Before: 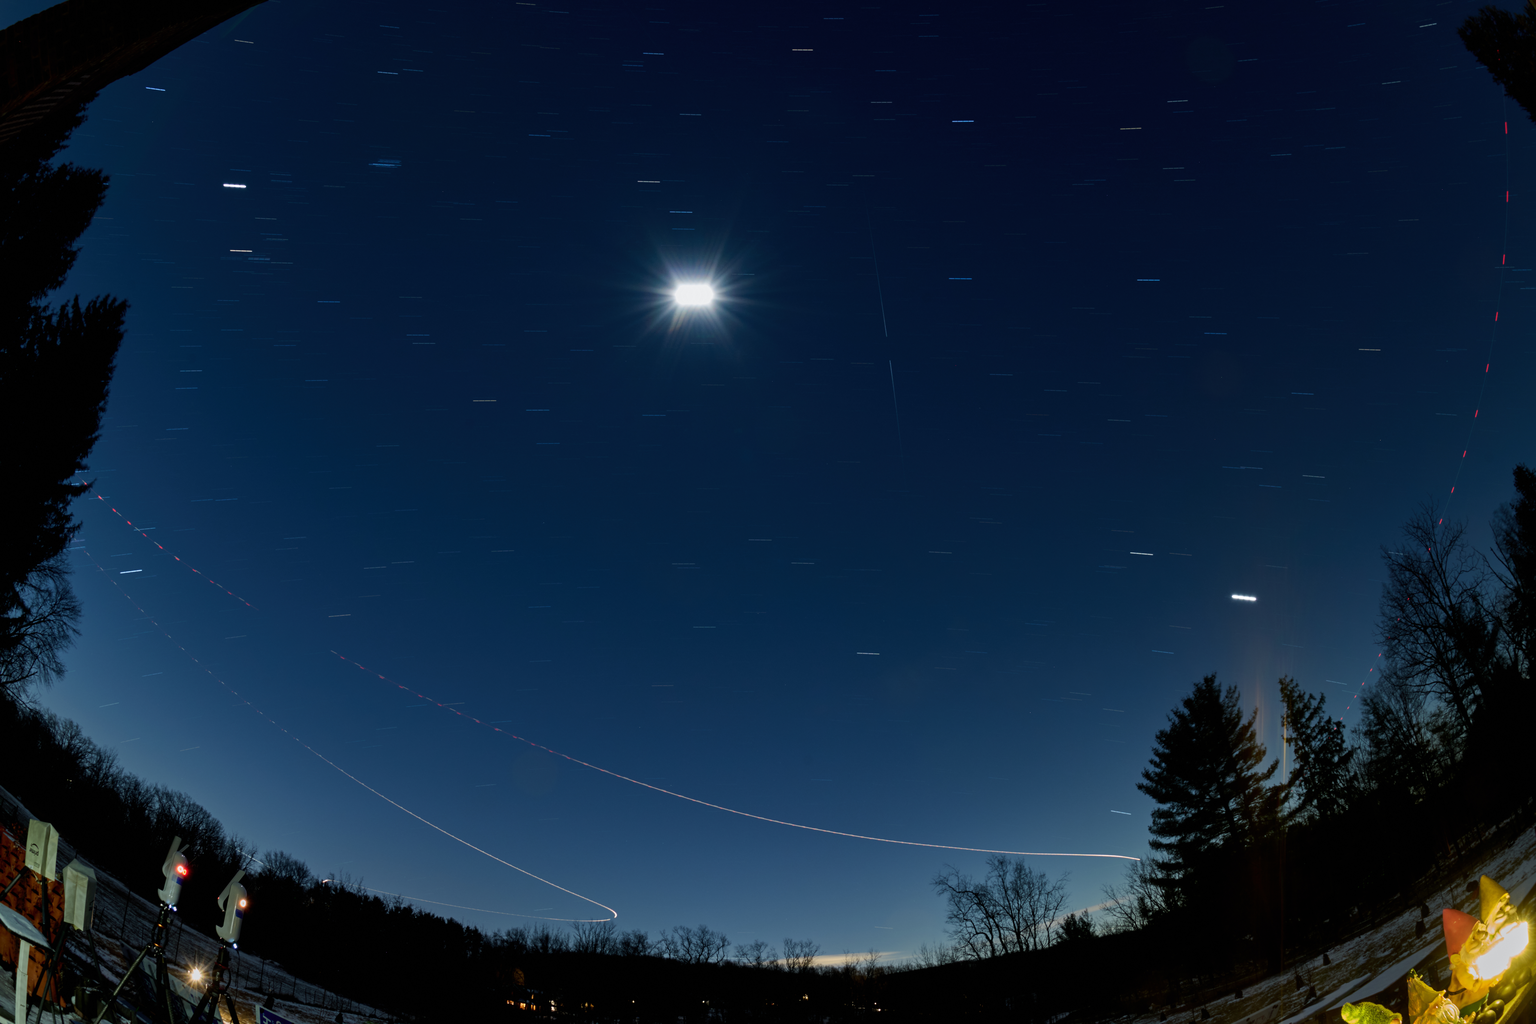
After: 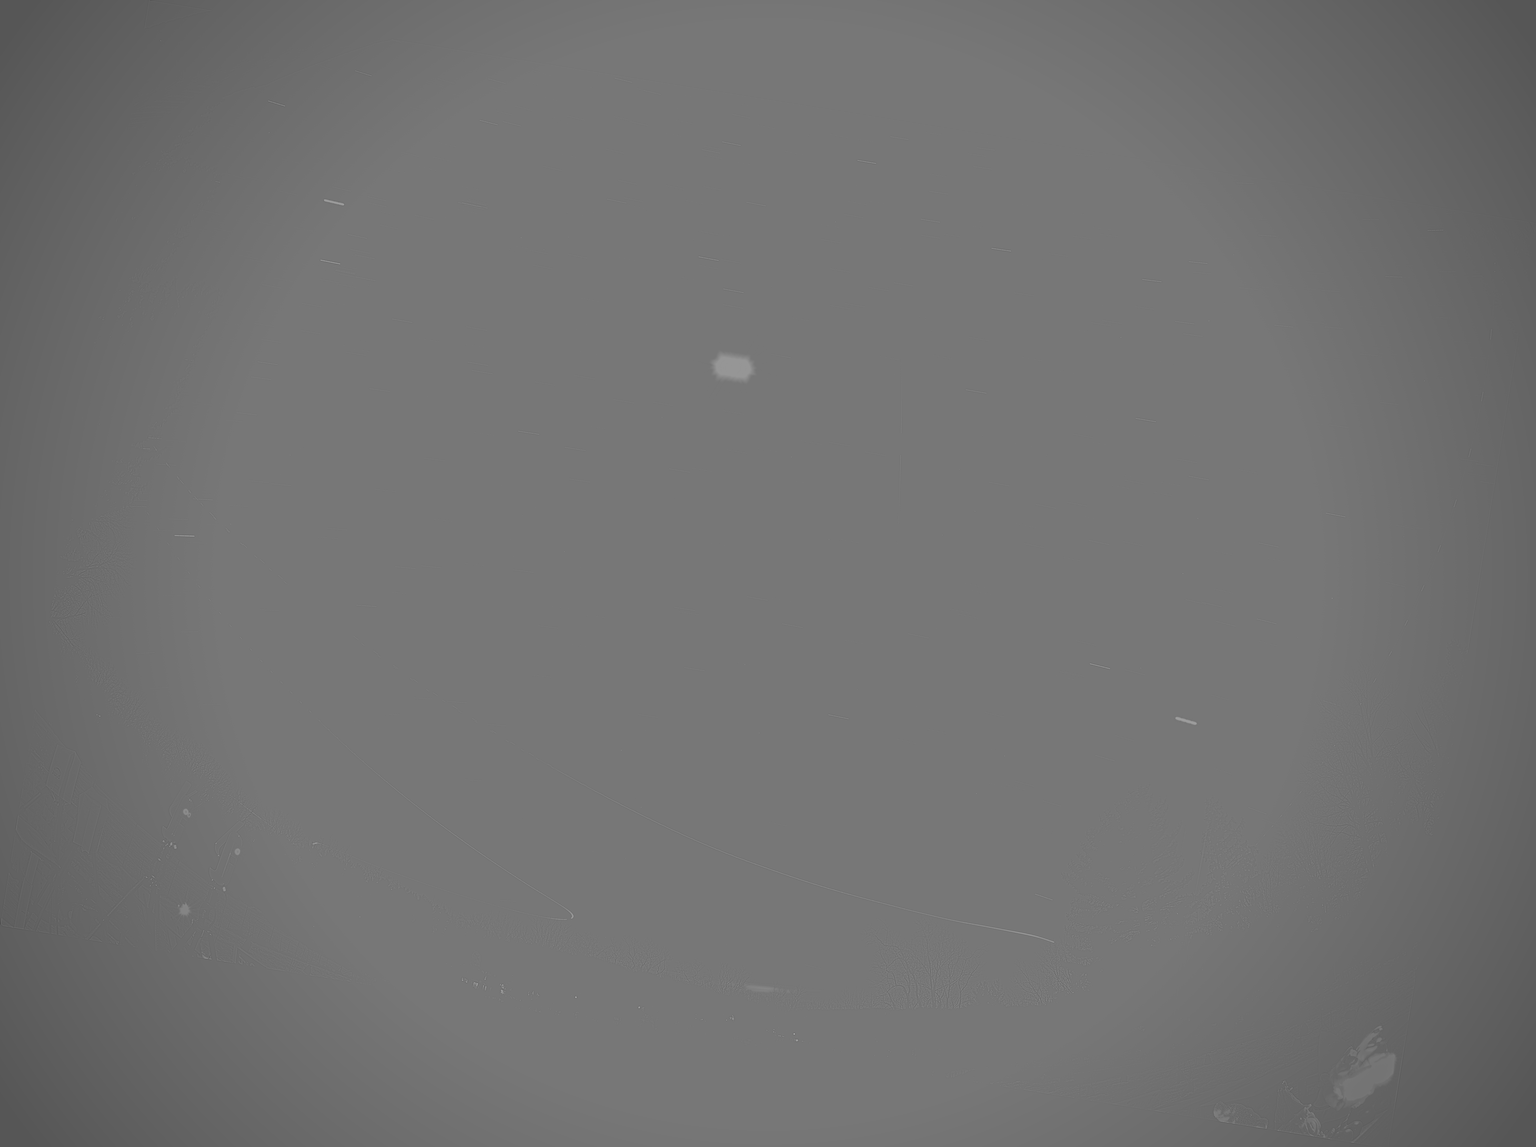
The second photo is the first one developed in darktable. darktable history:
color calibration: x 0.355, y 0.367, temperature 4700.38 K
vignetting: fall-off start 71.74%
rotate and perspective: rotation 9.12°, automatic cropping off
highpass: sharpness 5.84%, contrast boost 8.44%
exposure: black level correction 0, exposure 1.45 EV, compensate exposure bias true, compensate highlight preservation false
